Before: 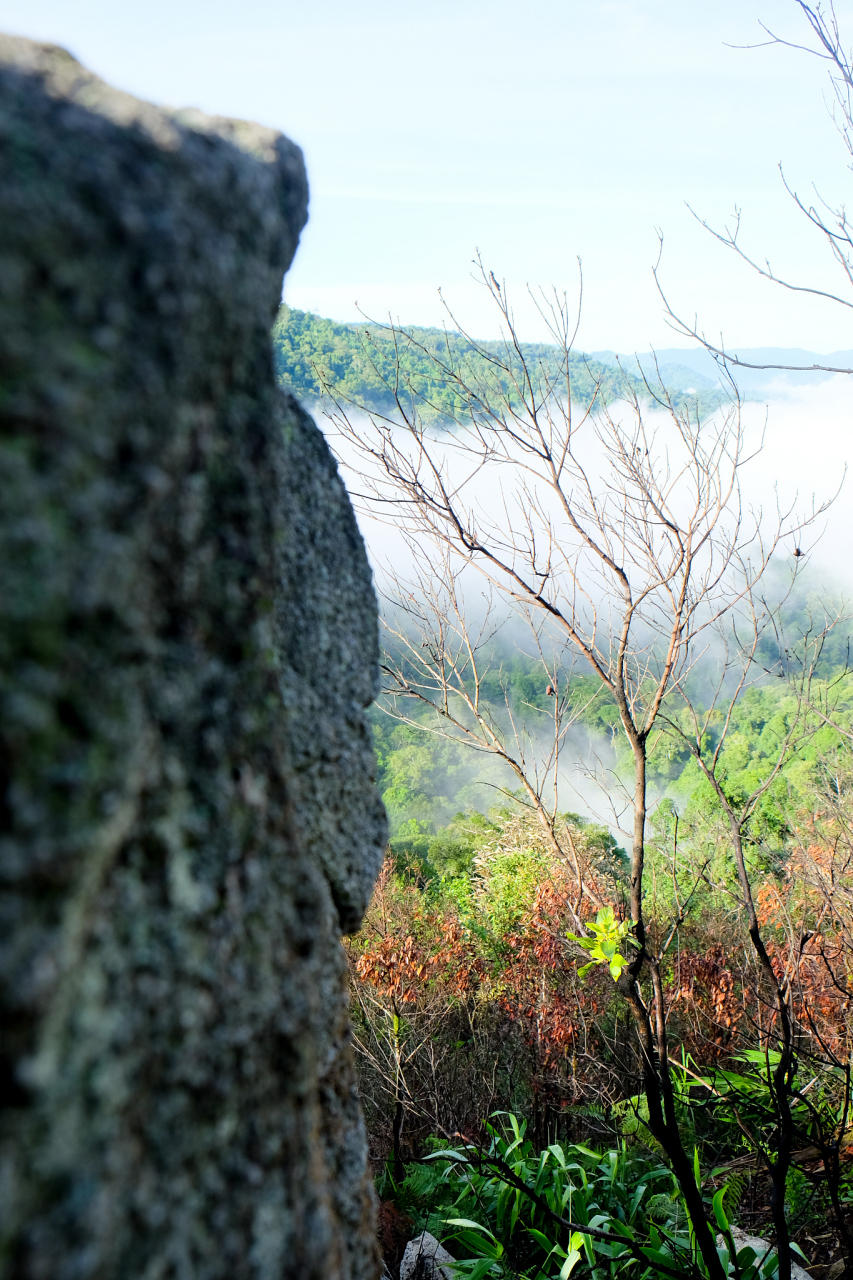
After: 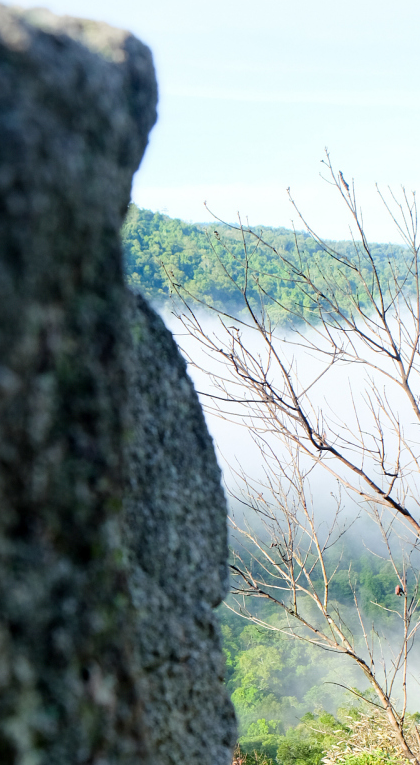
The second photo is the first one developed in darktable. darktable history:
crop: left 17.77%, top 7.88%, right 32.966%, bottom 32.331%
